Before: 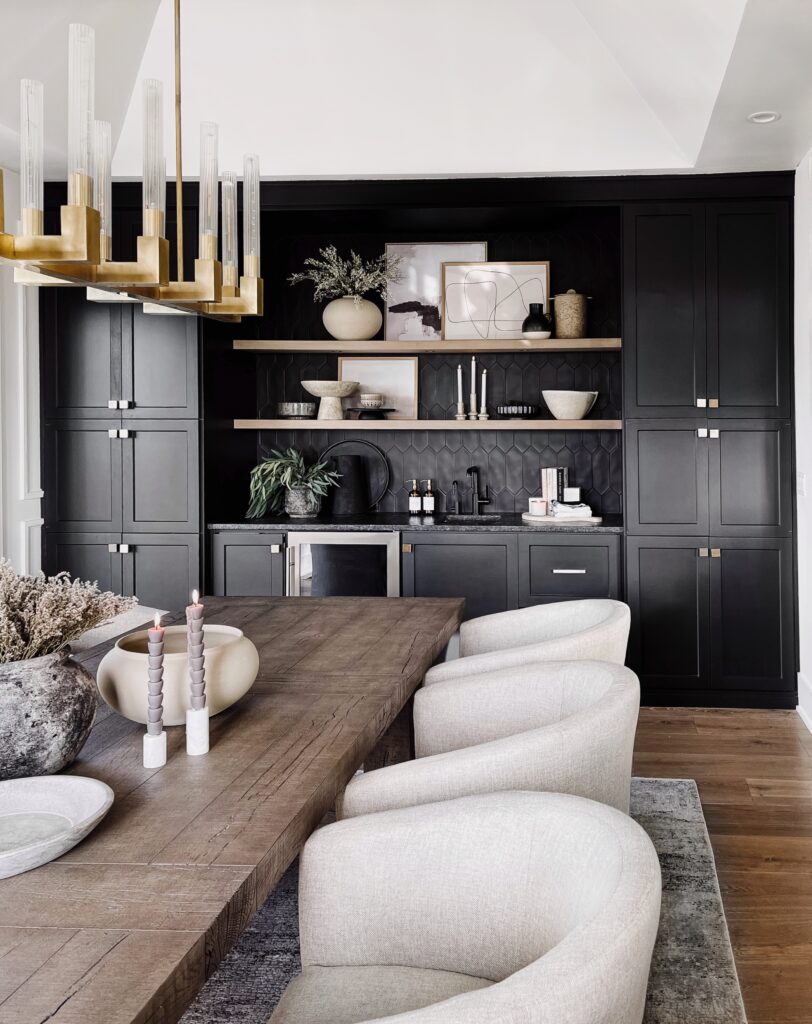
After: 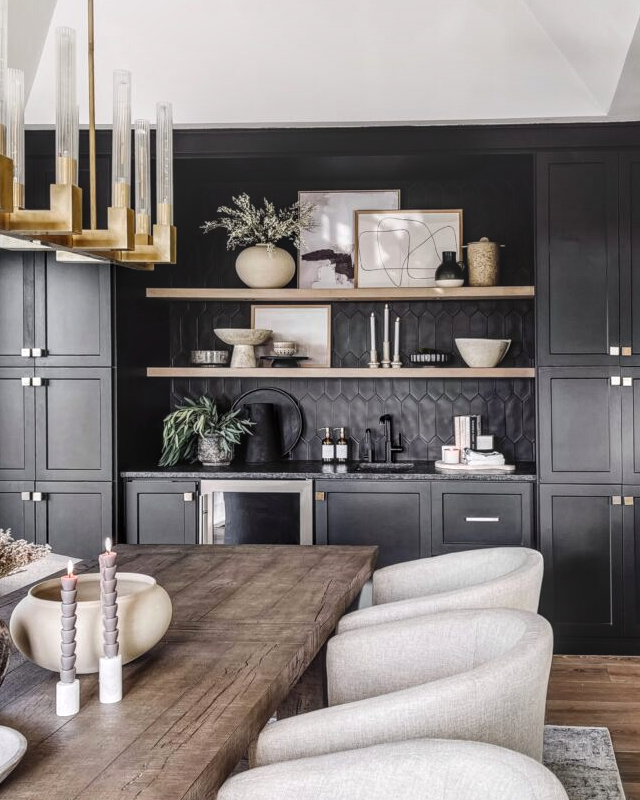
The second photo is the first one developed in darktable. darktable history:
exposure: exposure 0.207 EV, compensate highlight preservation false
crop and rotate: left 10.77%, top 5.1%, right 10.41%, bottom 16.76%
white balance: emerald 1
local contrast: highlights 0%, shadows 0%, detail 133%
